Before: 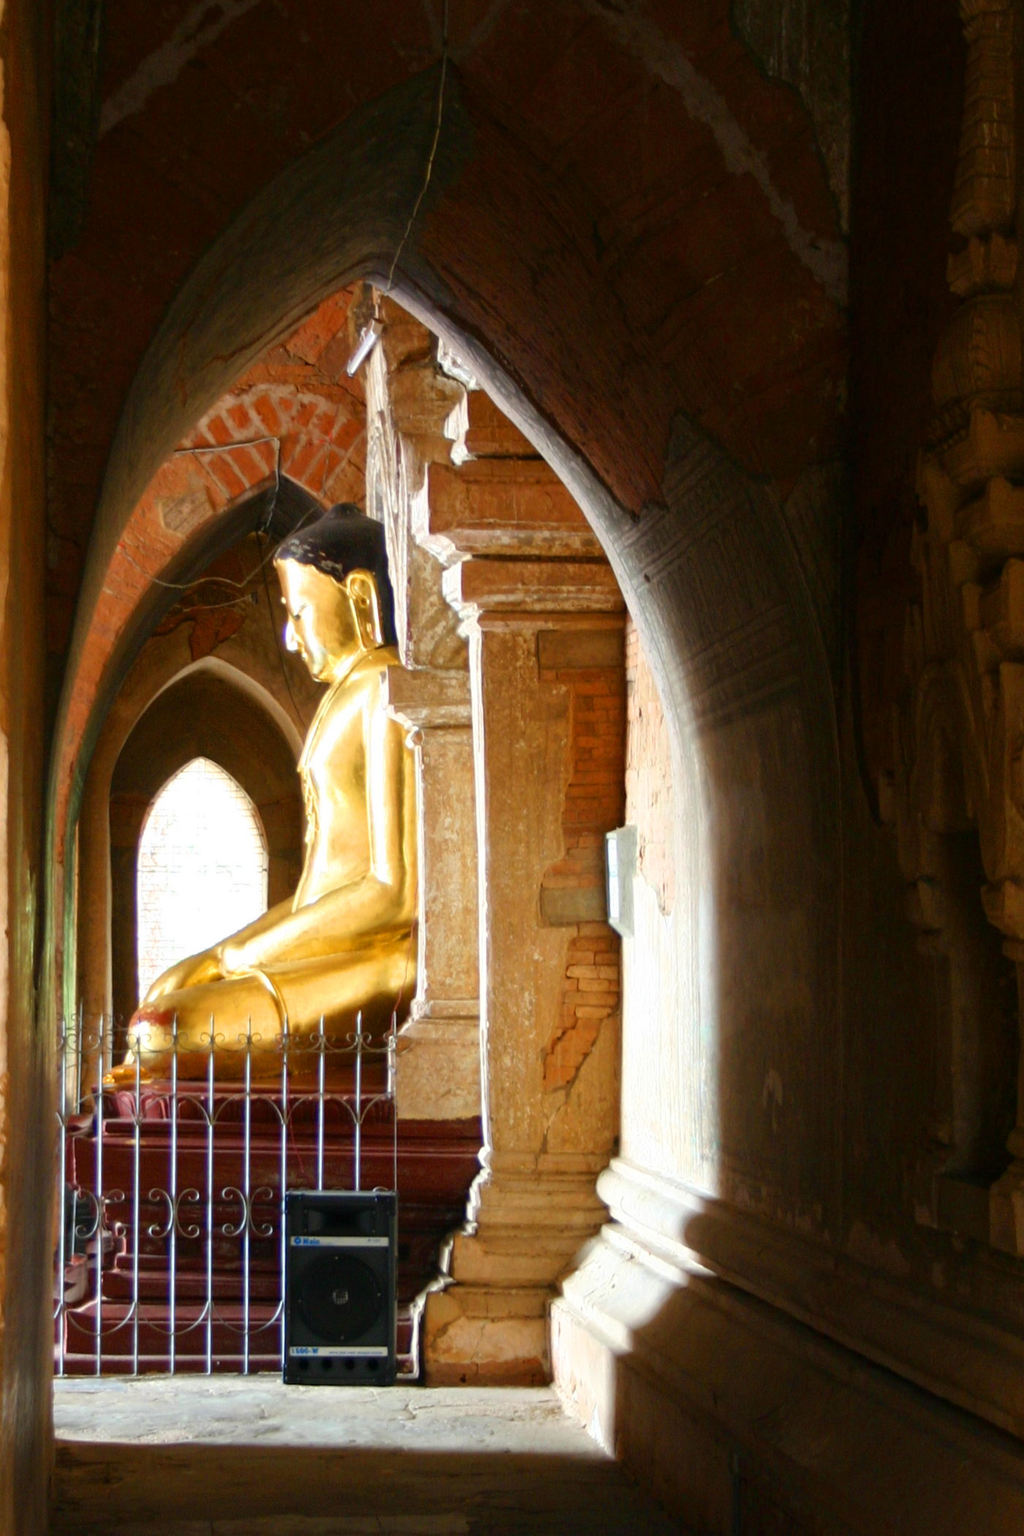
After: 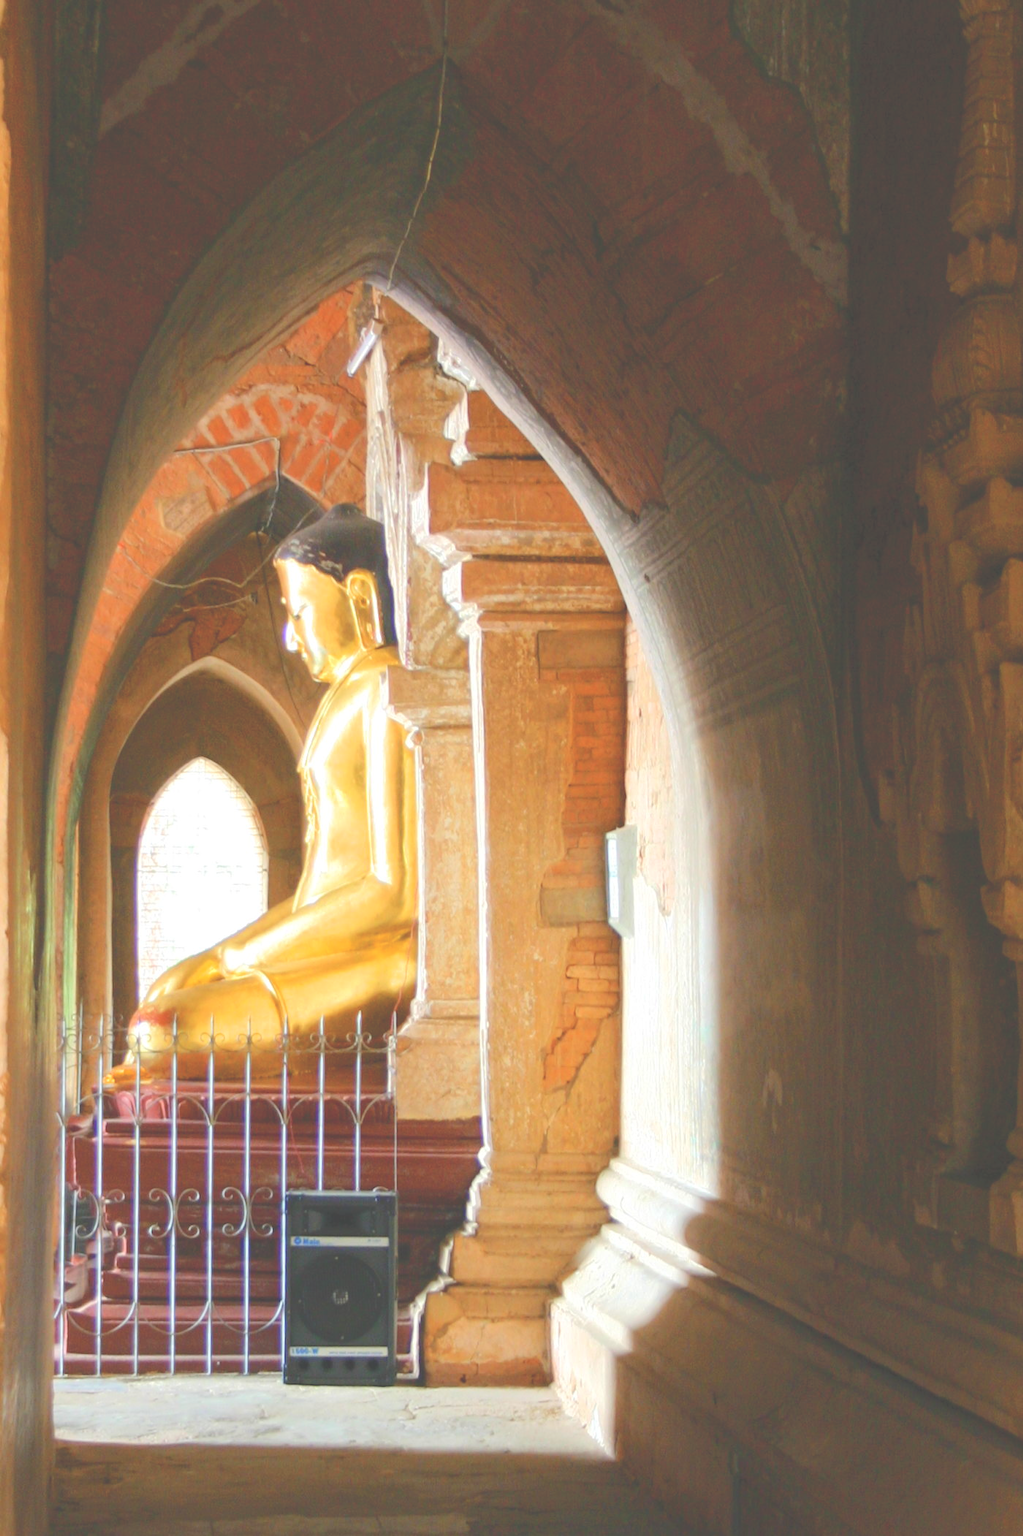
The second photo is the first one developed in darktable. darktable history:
tone curve: curves: ch0 [(0, 0) (0.003, 0.275) (0.011, 0.288) (0.025, 0.309) (0.044, 0.326) (0.069, 0.346) (0.1, 0.37) (0.136, 0.396) (0.177, 0.432) (0.224, 0.473) (0.277, 0.516) (0.335, 0.566) (0.399, 0.611) (0.468, 0.661) (0.543, 0.711) (0.623, 0.761) (0.709, 0.817) (0.801, 0.867) (0.898, 0.911) (1, 1)], color space Lab, independent channels, preserve colors none
tone equalizer: edges refinement/feathering 500, mask exposure compensation -1.57 EV, preserve details no
